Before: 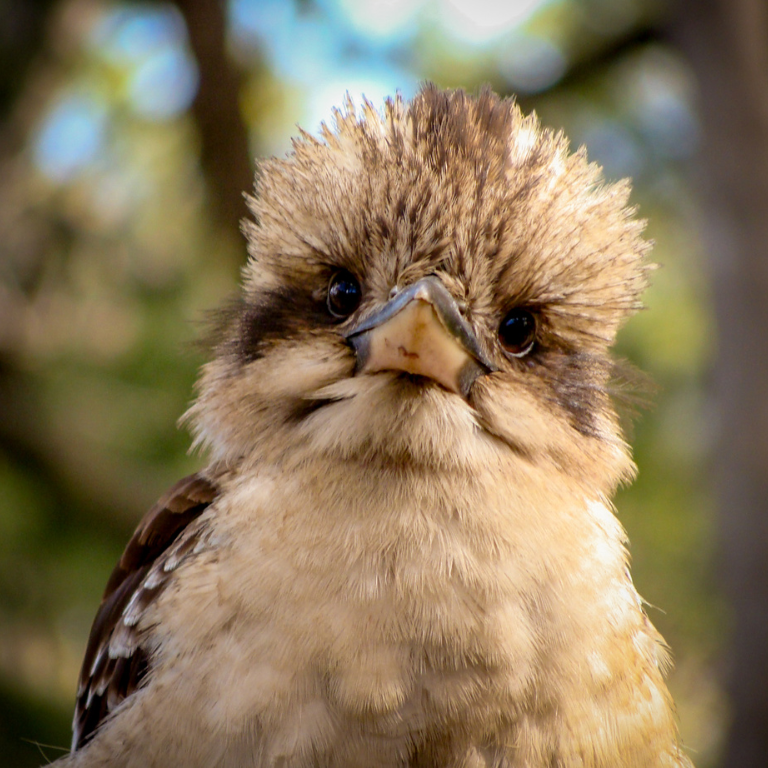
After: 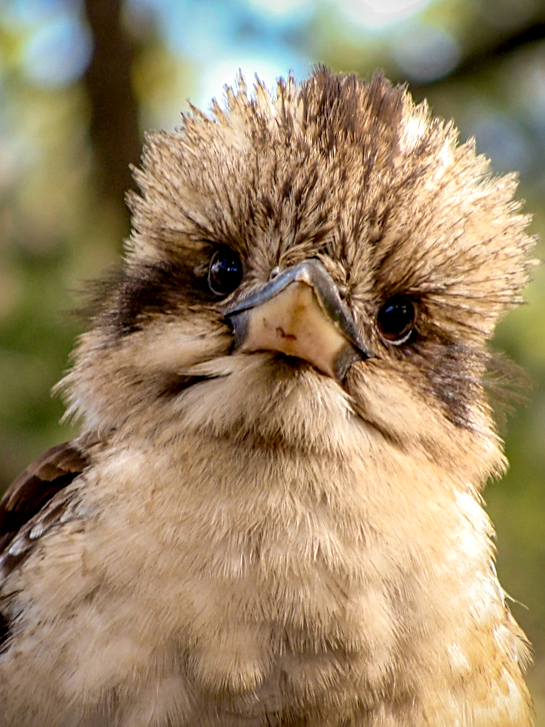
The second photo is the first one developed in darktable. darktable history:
sharpen: on, module defaults
local contrast: detail 130%
crop and rotate: angle -3.27°, left 14.277%, top 0.028%, right 10.766%, bottom 0.028%
